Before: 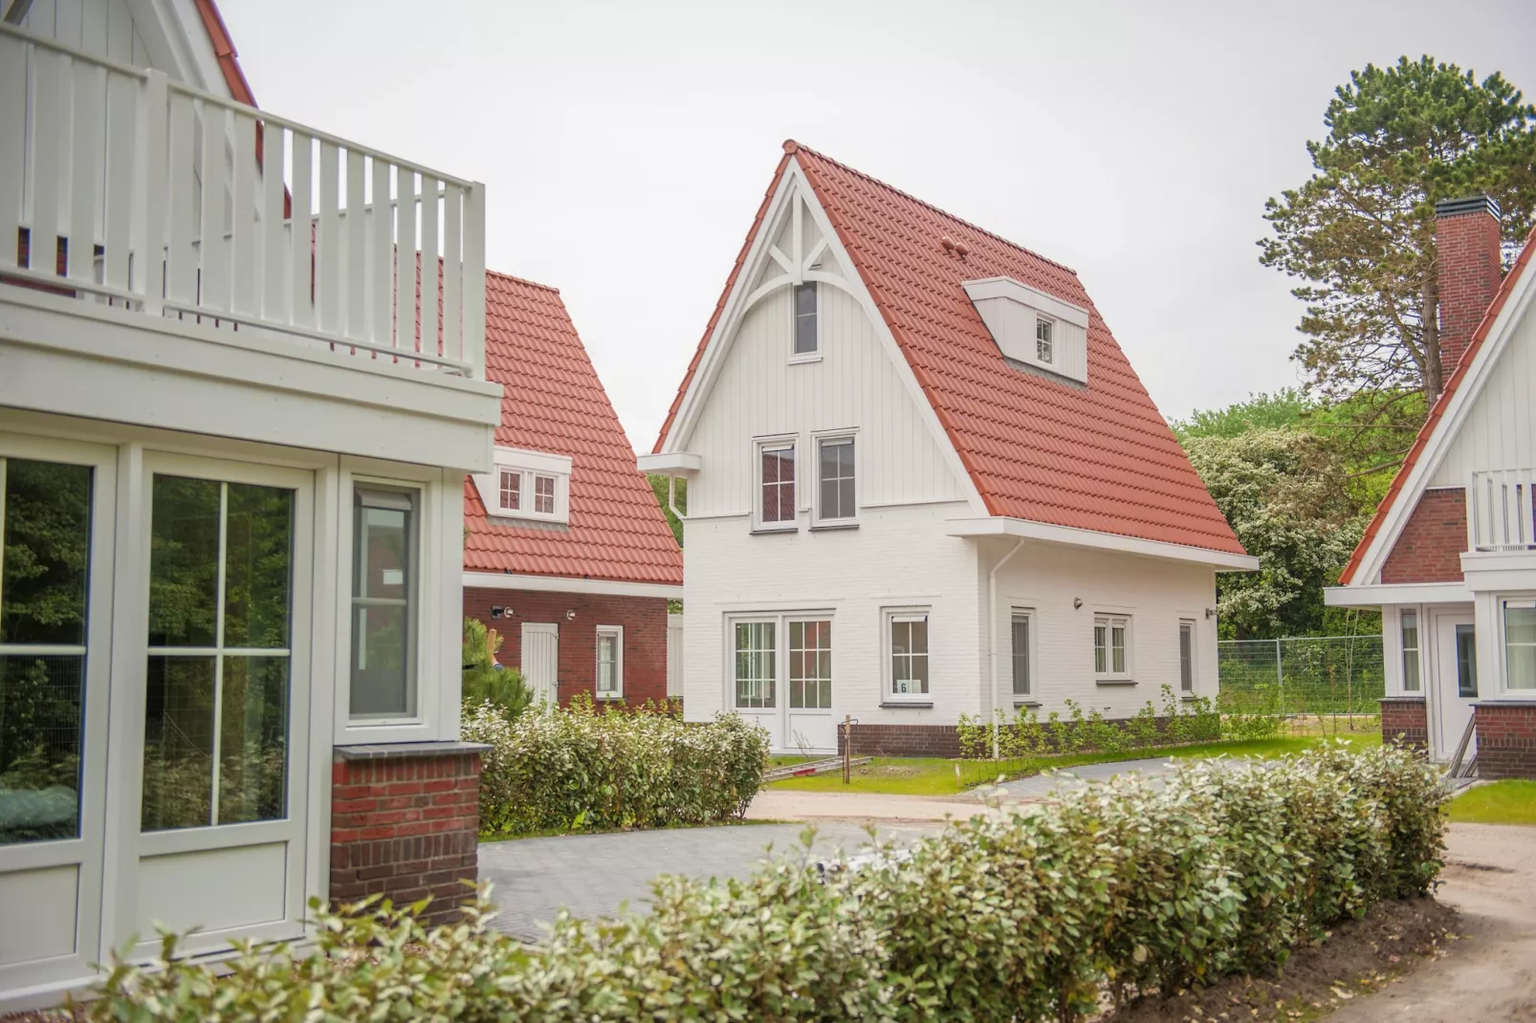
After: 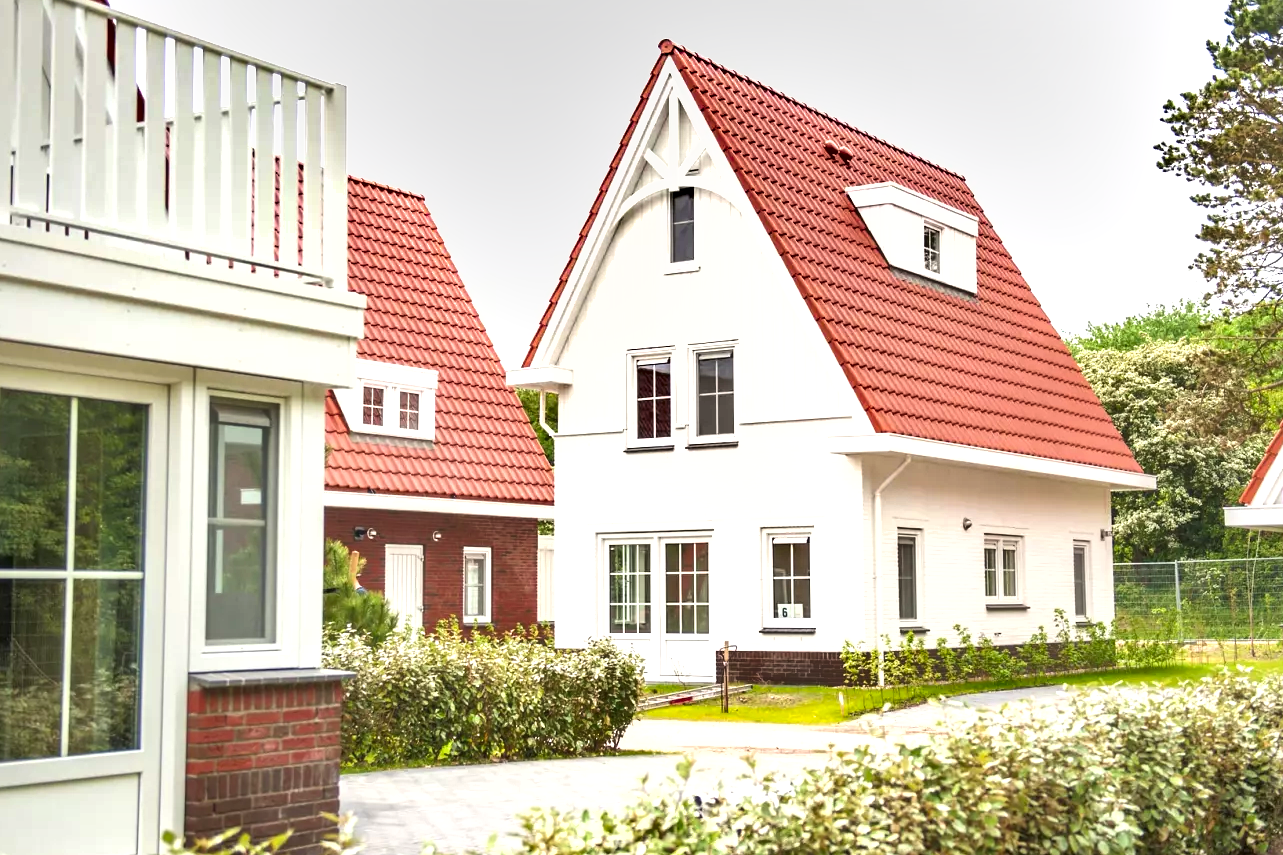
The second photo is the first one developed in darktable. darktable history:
crop and rotate: left 10.071%, top 10.071%, right 10.02%, bottom 10.02%
exposure: black level correction 0, exposure 1.015 EV, compensate exposure bias true, compensate highlight preservation false
shadows and highlights: shadows 12, white point adjustment 1.2, soften with gaussian
